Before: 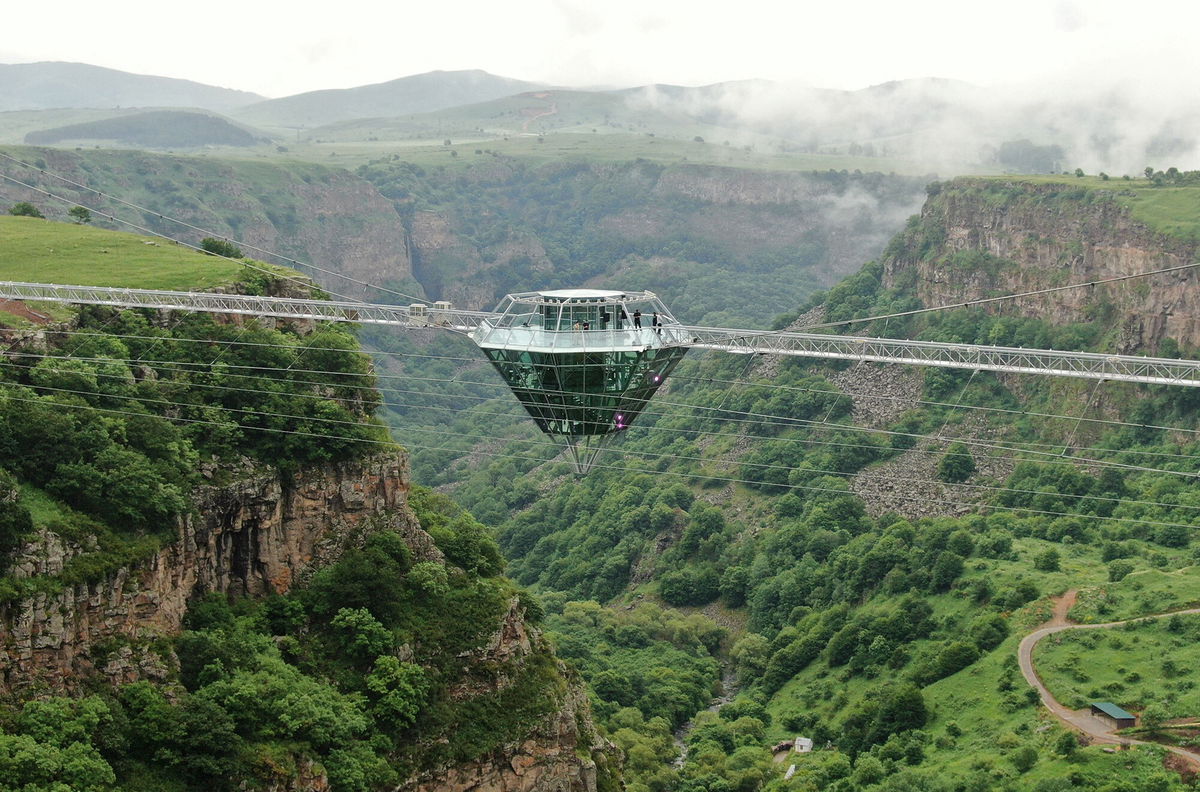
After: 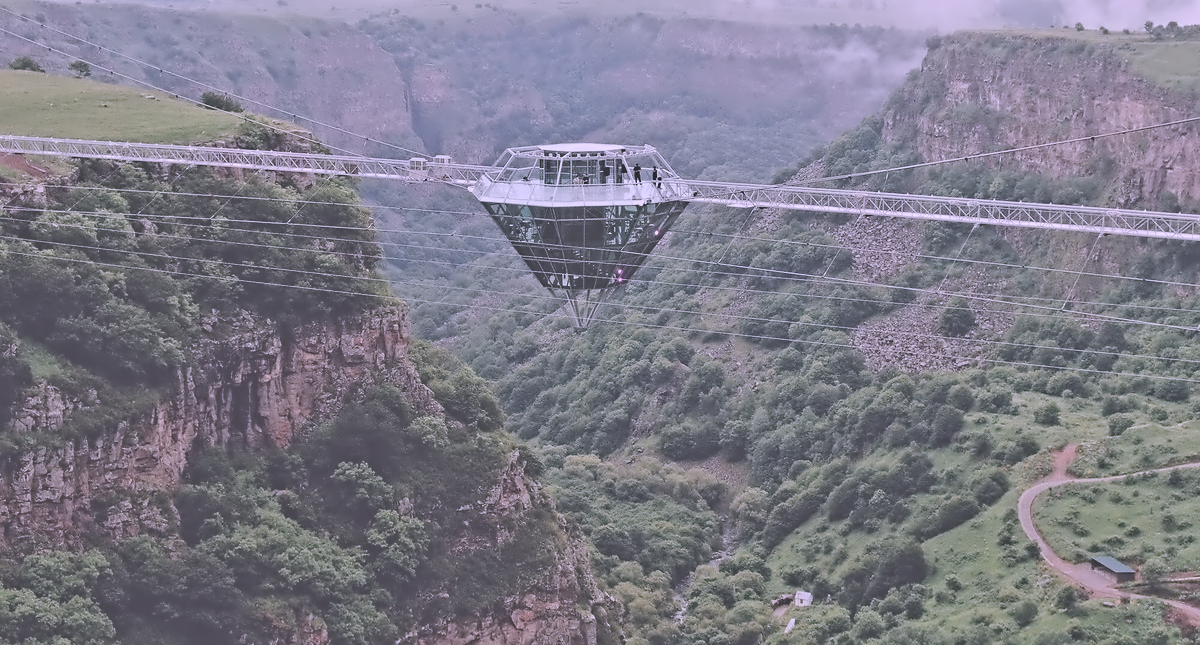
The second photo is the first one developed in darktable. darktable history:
crop and rotate: top 18.507%
exposure: black level correction -0.087, compensate highlight preservation false
contrast equalizer: octaves 7, y [[0.5, 0.542, 0.583, 0.625, 0.667, 0.708], [0.5 ×6], [0.5 ×6], [0, 0.033, 0.067, 0.1, 0.133, 0.167], [0, 0.05, 0.1, 0.15, 0.2, 0.25]]
filmic rgb: black relative exposure -7.65 EV, white relative exposure 4.56 EV, hardness 3.61
color correction: highlights a* 15.03, highlights b* -25.07
